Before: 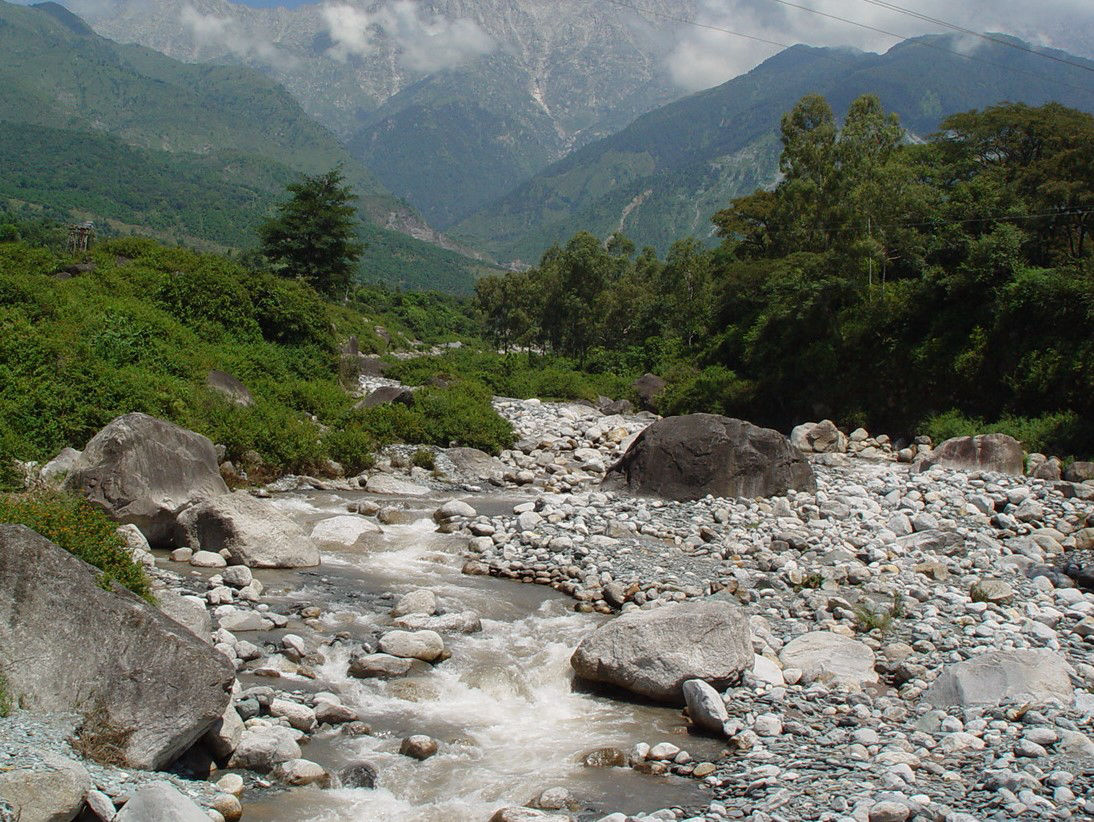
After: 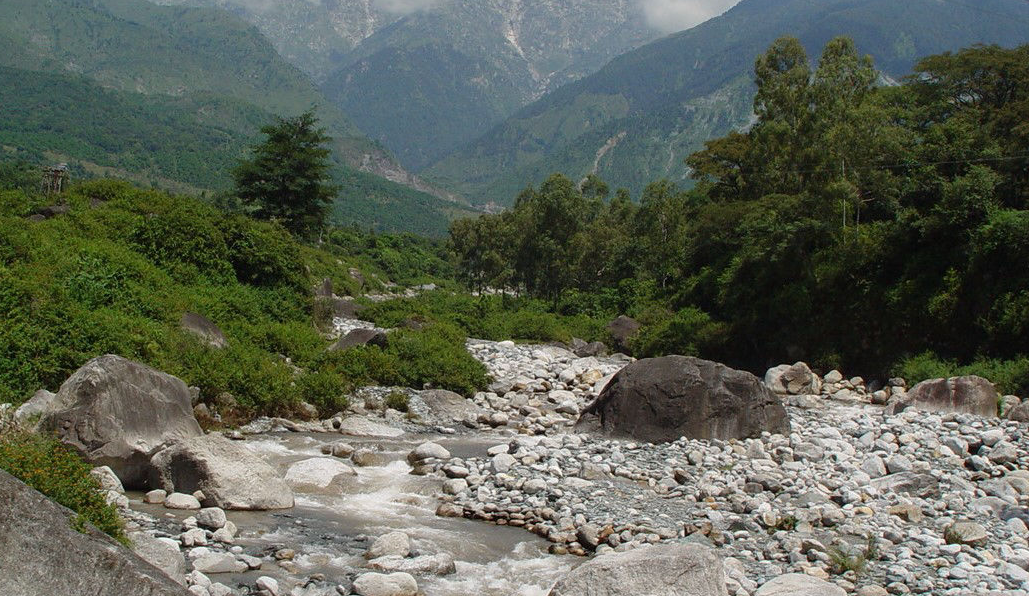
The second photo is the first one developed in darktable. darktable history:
crop: left 2.456%, top 7.127%, right 3.442%, bottom 20.279%
